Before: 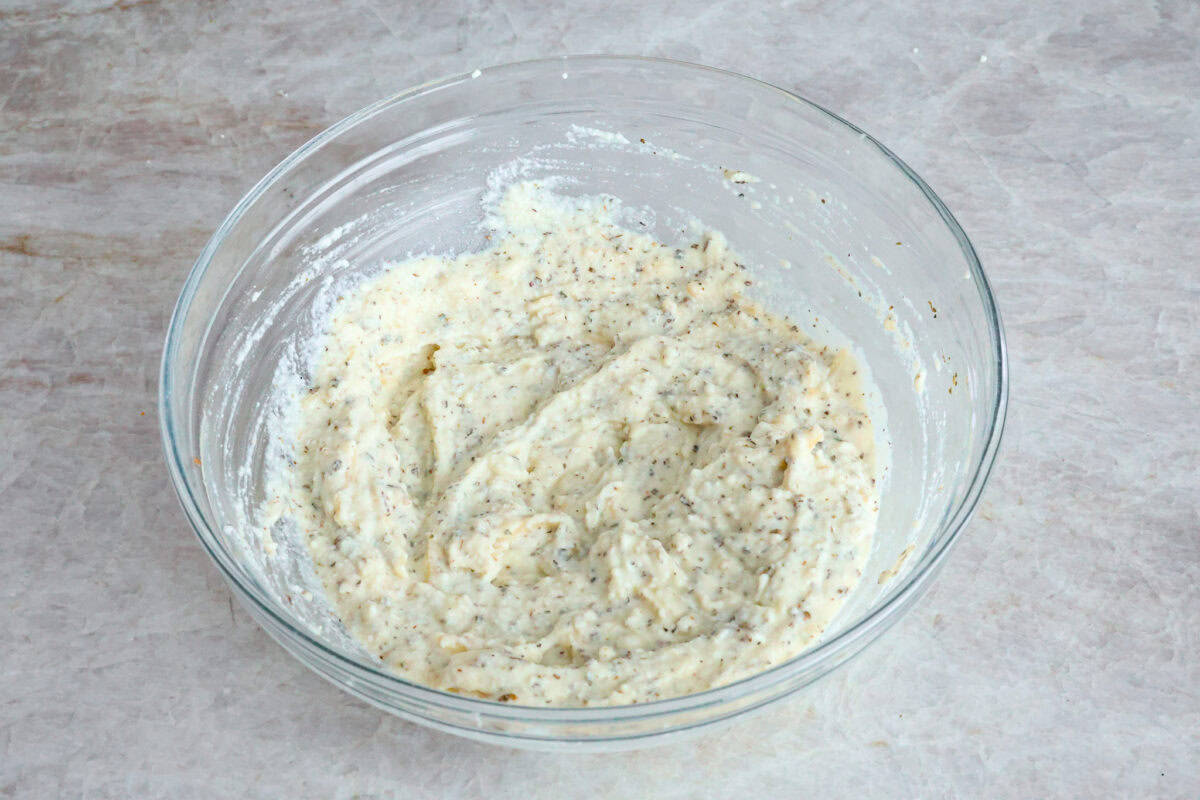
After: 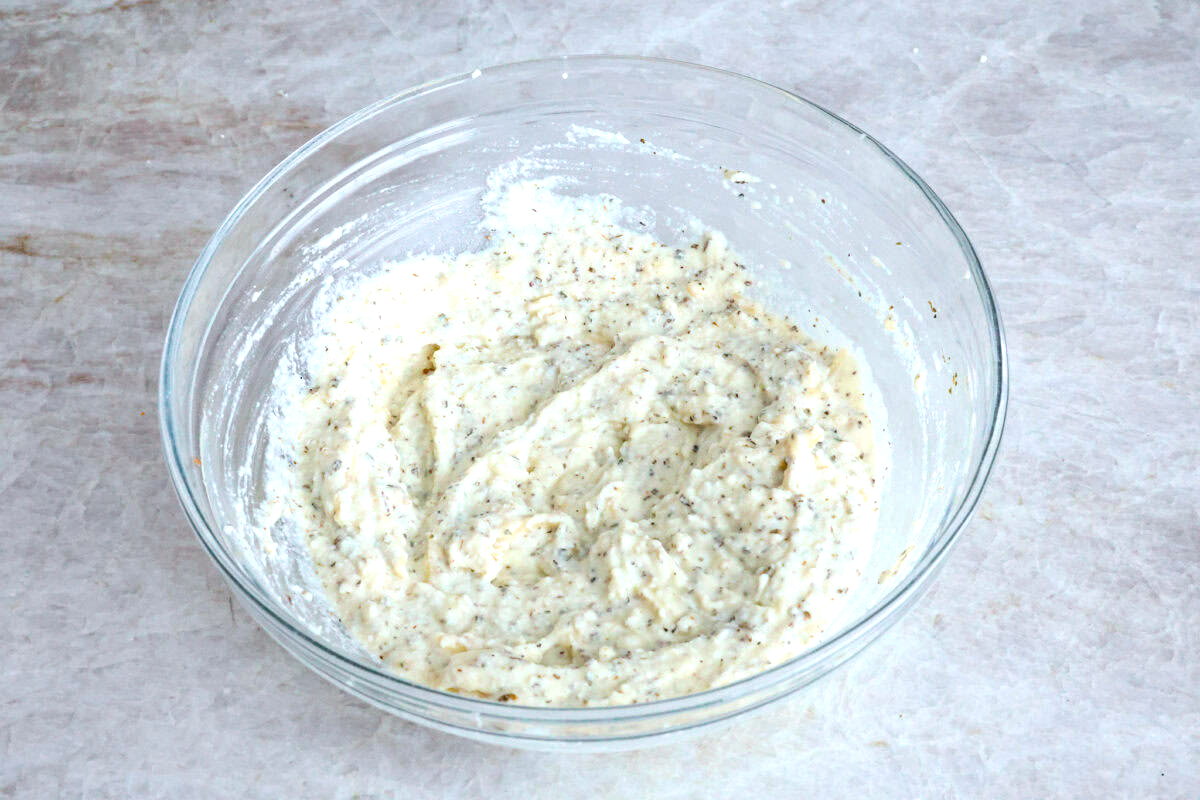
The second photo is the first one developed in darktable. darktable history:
tone equalizer: -8 EV -0.417 EV, -7 EV -0.389 EV, -6 EV -0.333 EV, -5 EV -0.222 EV, -3 EV 0.222 EV, -2 EV 0.333 EV, -1 EV 0.389 EV, +0 EV 0.417 EV, edges refinement/feathering 500, mask exposure compensation -1.57 EV, preserve details no
white balance: red 0.98, blue 1.034
